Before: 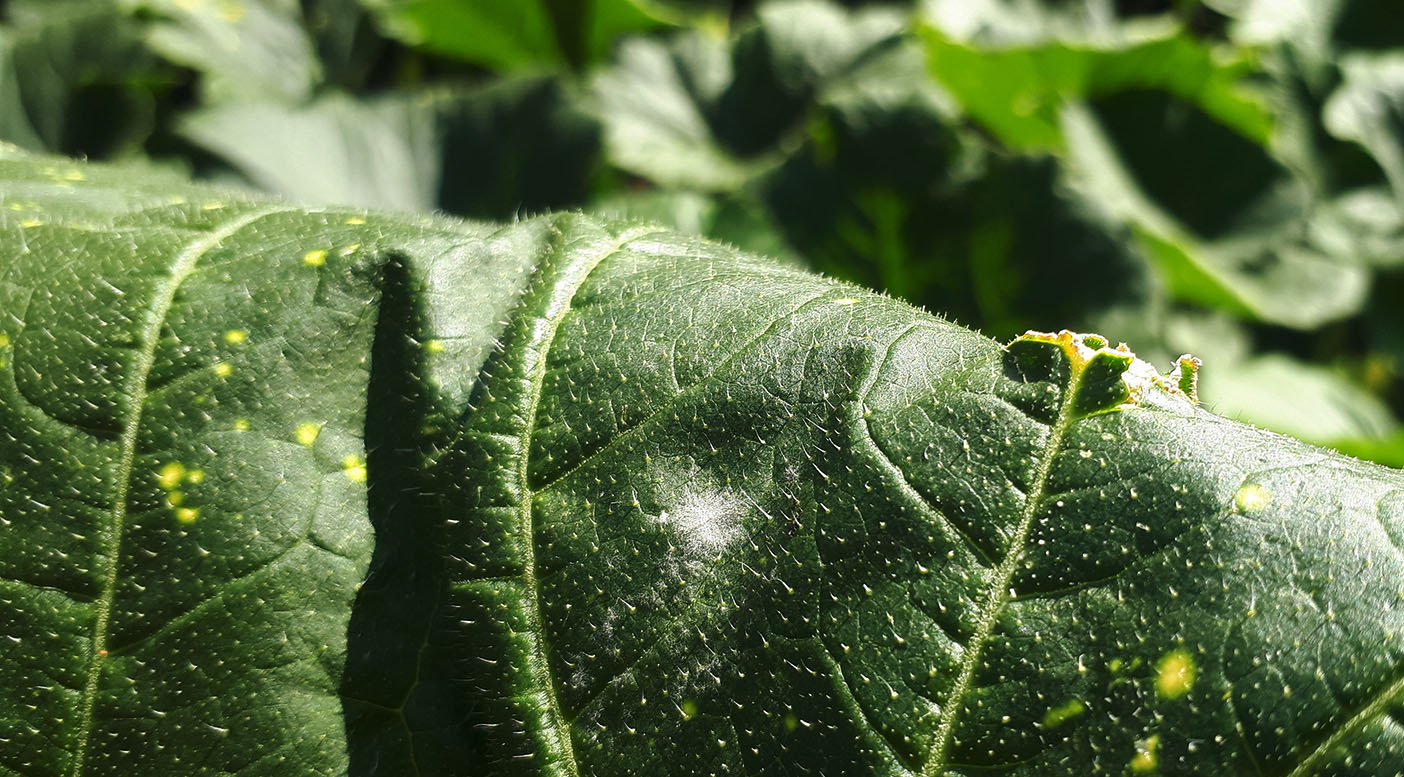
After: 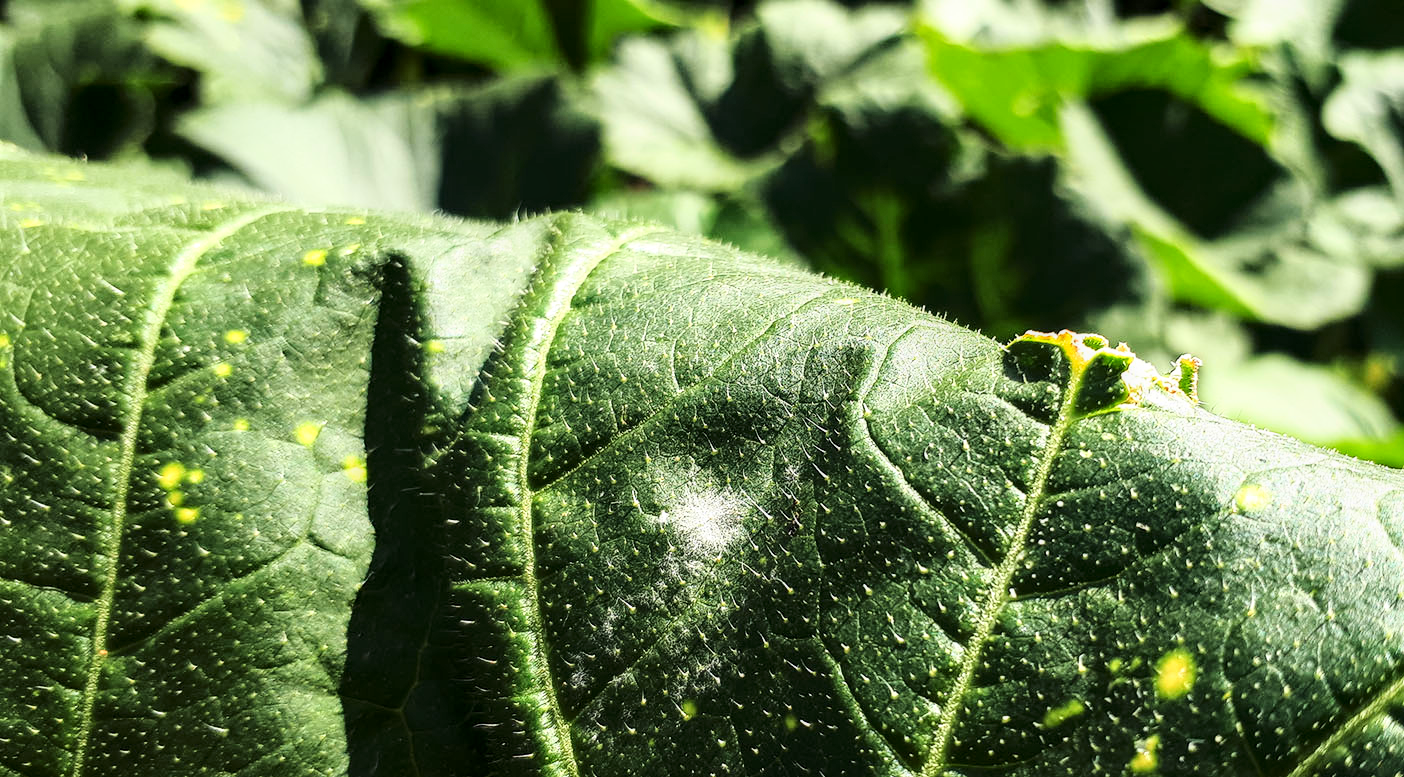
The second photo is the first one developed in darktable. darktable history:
local contrast: shadows 97%, midtone range 0.495
base curve: curves: ch0 [(0, 0) (0.028, 0.03) (0.121, 0.232) (0.46, 0.748) (0.859, 0.968) (1, 1)]
